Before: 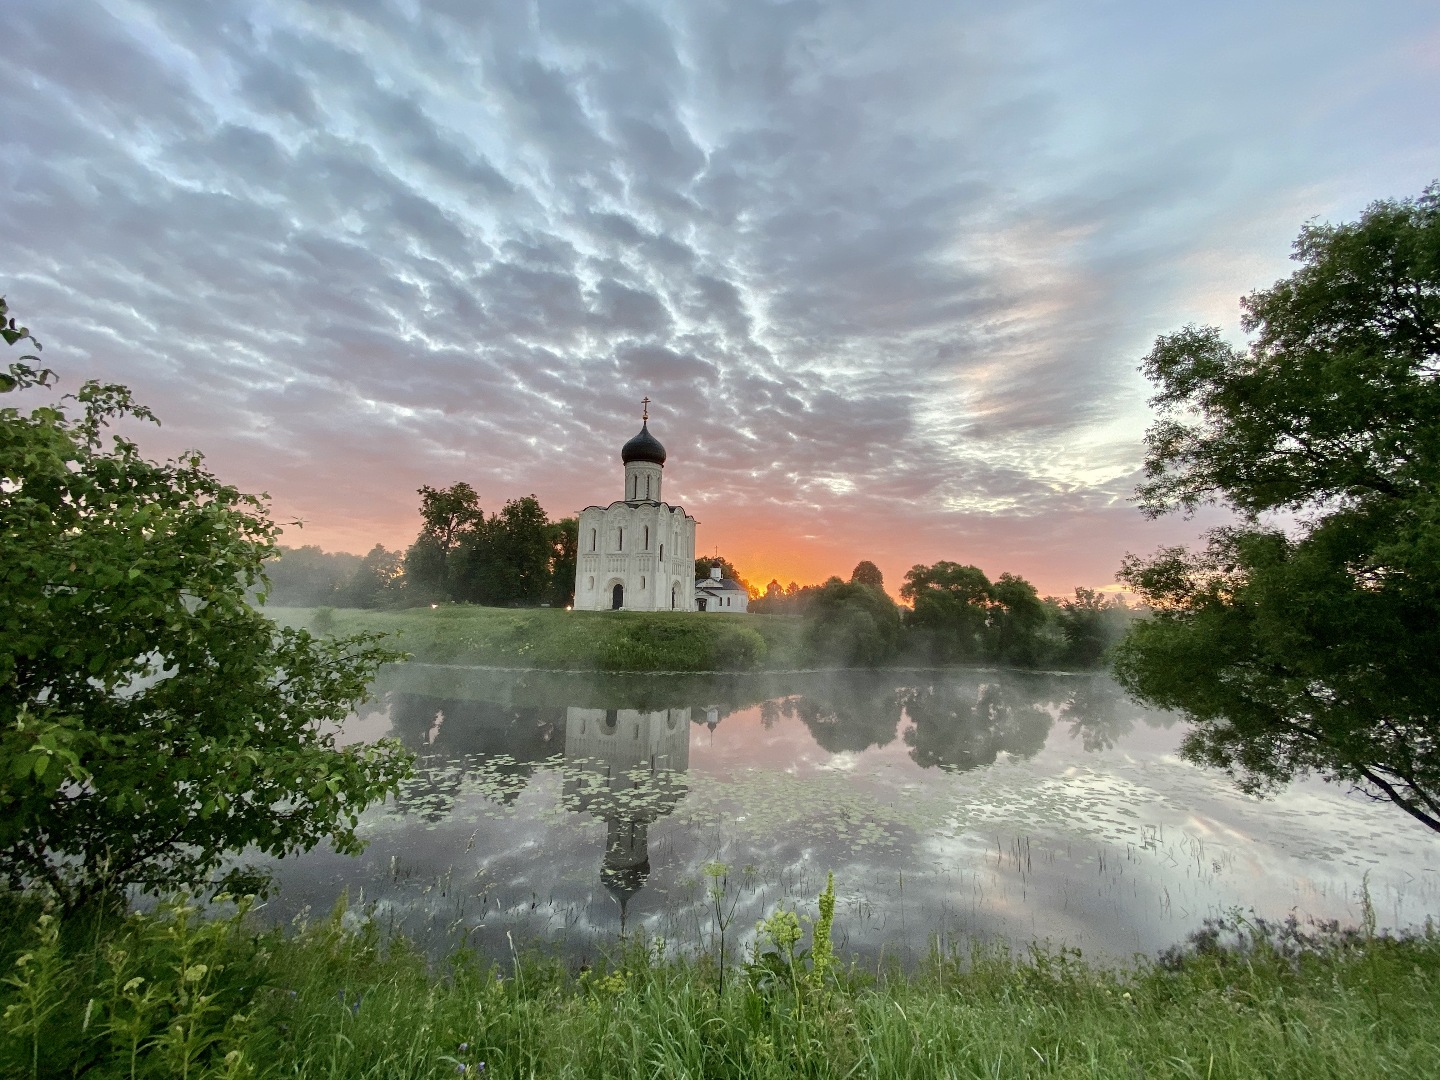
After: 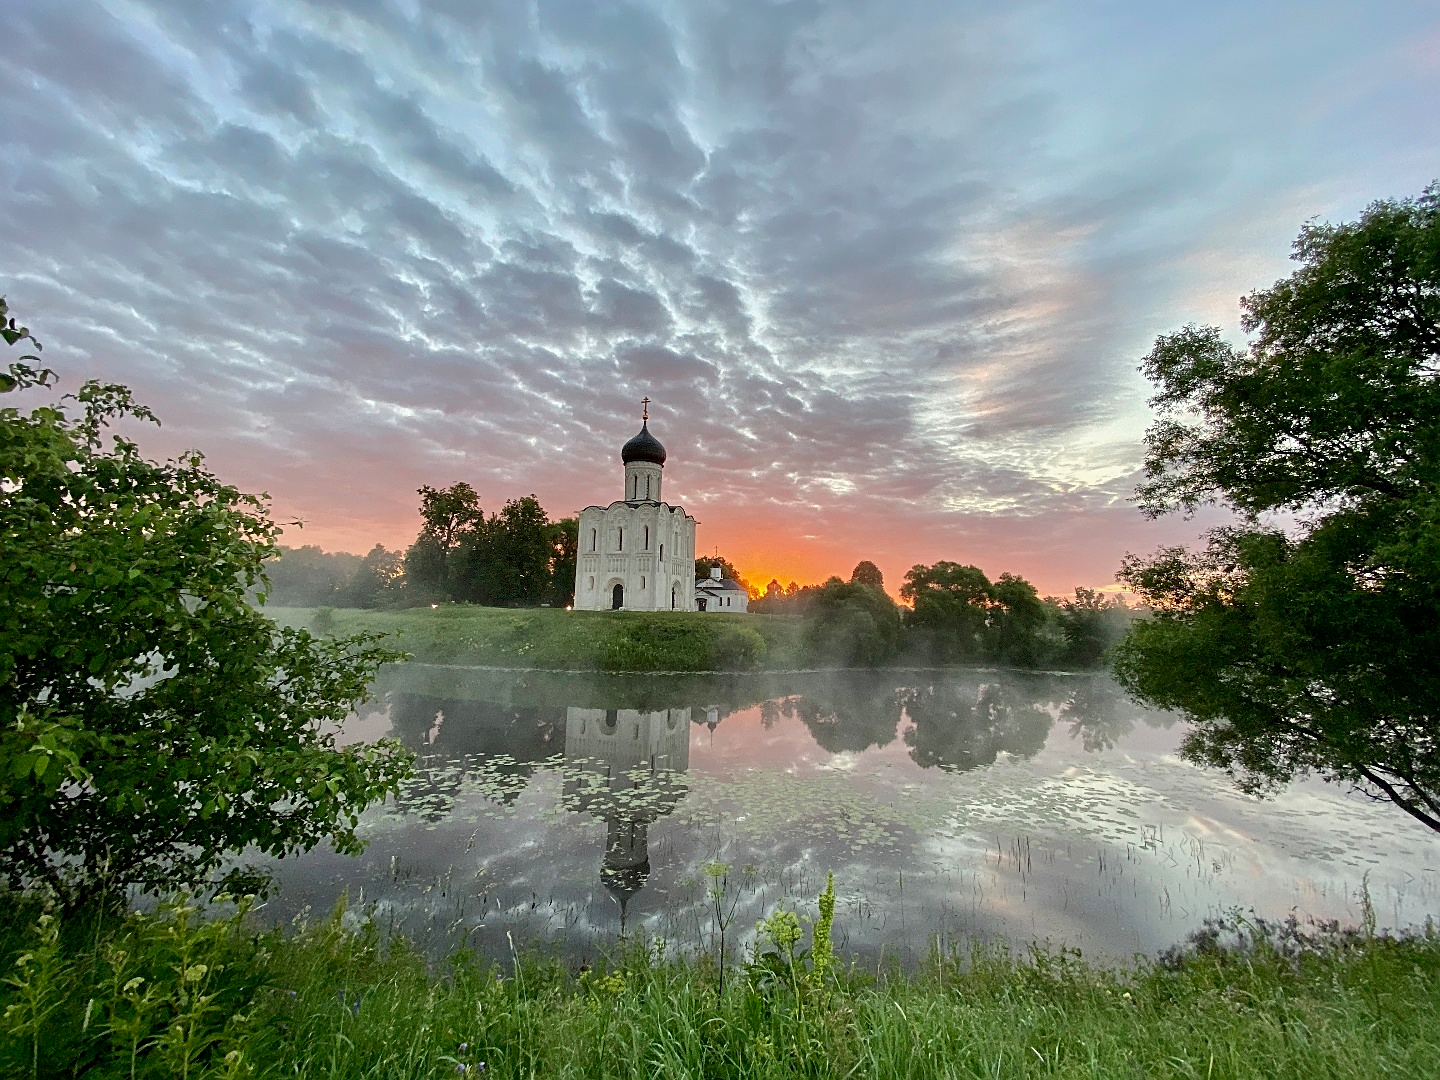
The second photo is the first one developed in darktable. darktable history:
exposure: black level correction 0.002, exposure -0.104 EV, compensate highlight preservation false
sharpen: on, module defaults
